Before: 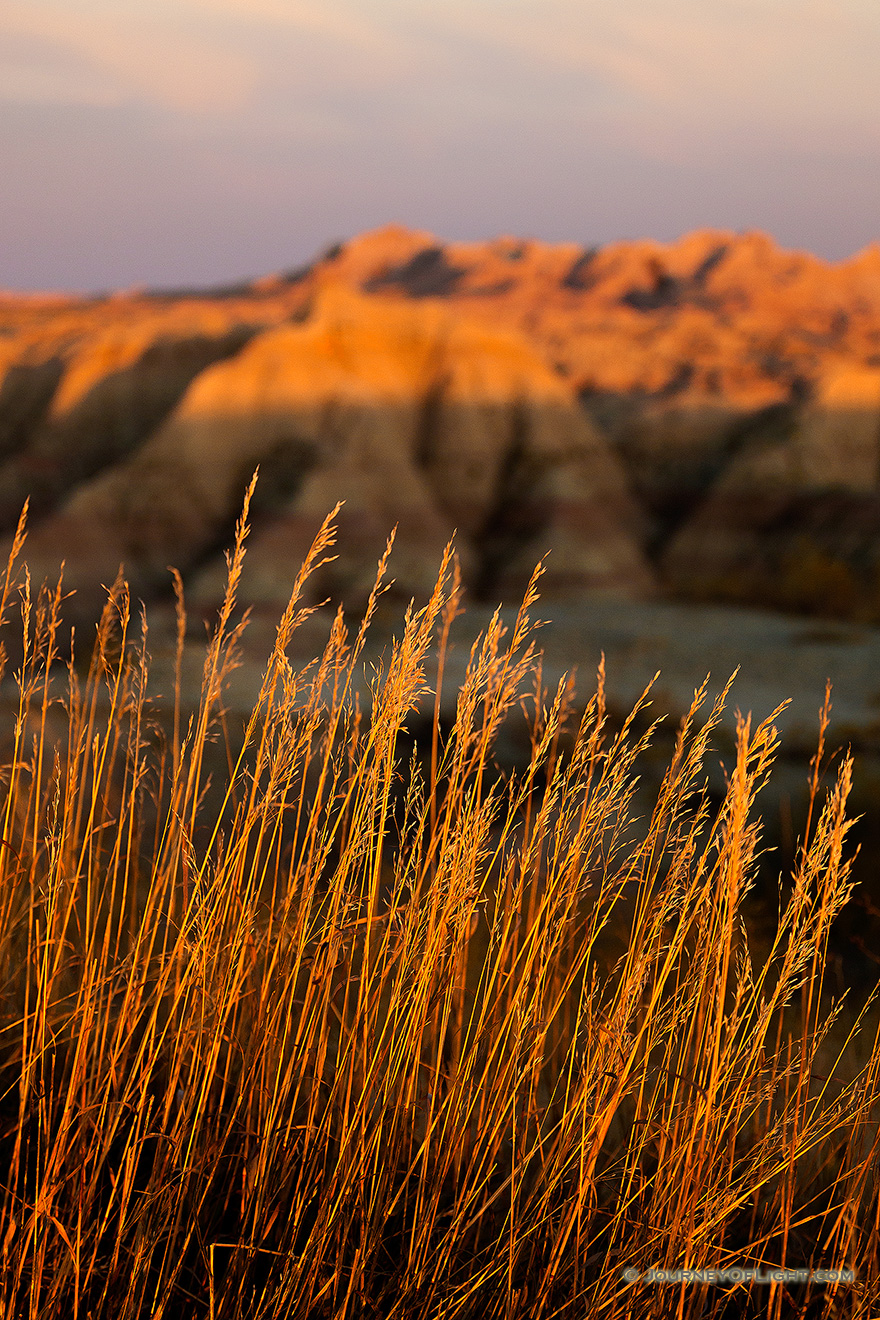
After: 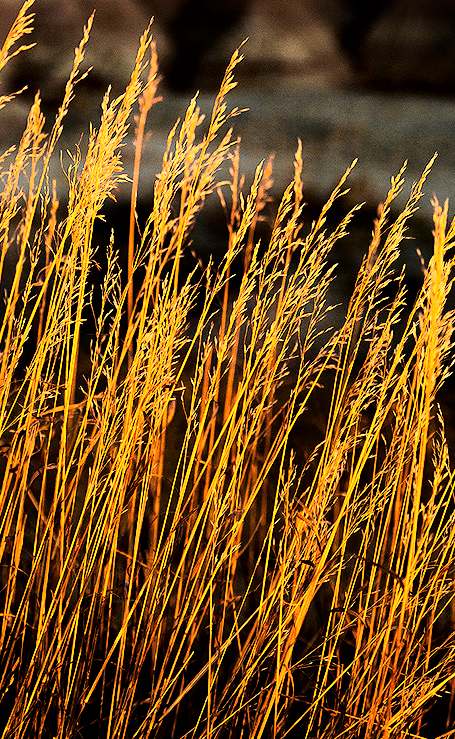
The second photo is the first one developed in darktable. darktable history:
rgb curve: curves: ch0 [(0, 0) (0.21, 0.15) (0.24, 0.21) (0.5, 0.75) (0.75, 0.96) (0.89, 0.99) (1, 1)]; ch1 [(0, 0.02) (0.21, 0.13) (0.25, 0.2) (0.5, 0.67) (0.75, 0.9) (0.89, 0.97) (1, 1)]; ch2 [(0, 0.02) (0.21, 0.13) (0.25, 0.2) (0.5, 0.67) (0.75, 0.9) (0.89, 0.97) (1, 1)], compensate middle gray true
local contrast: mode bilateral grid, contrast 30, coarseness 25, midtone range 0.2
crop: left 34.479%, top 38.822%, right 13.718%, bottom 5.172%
